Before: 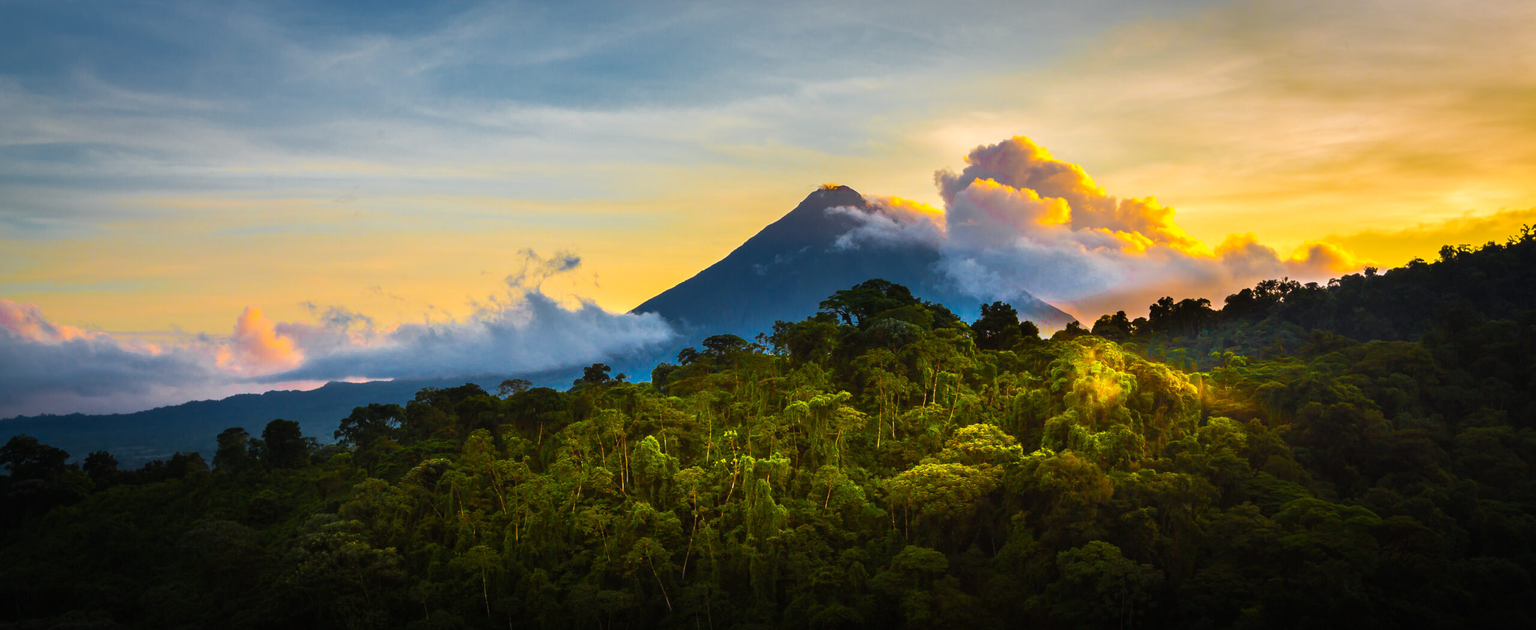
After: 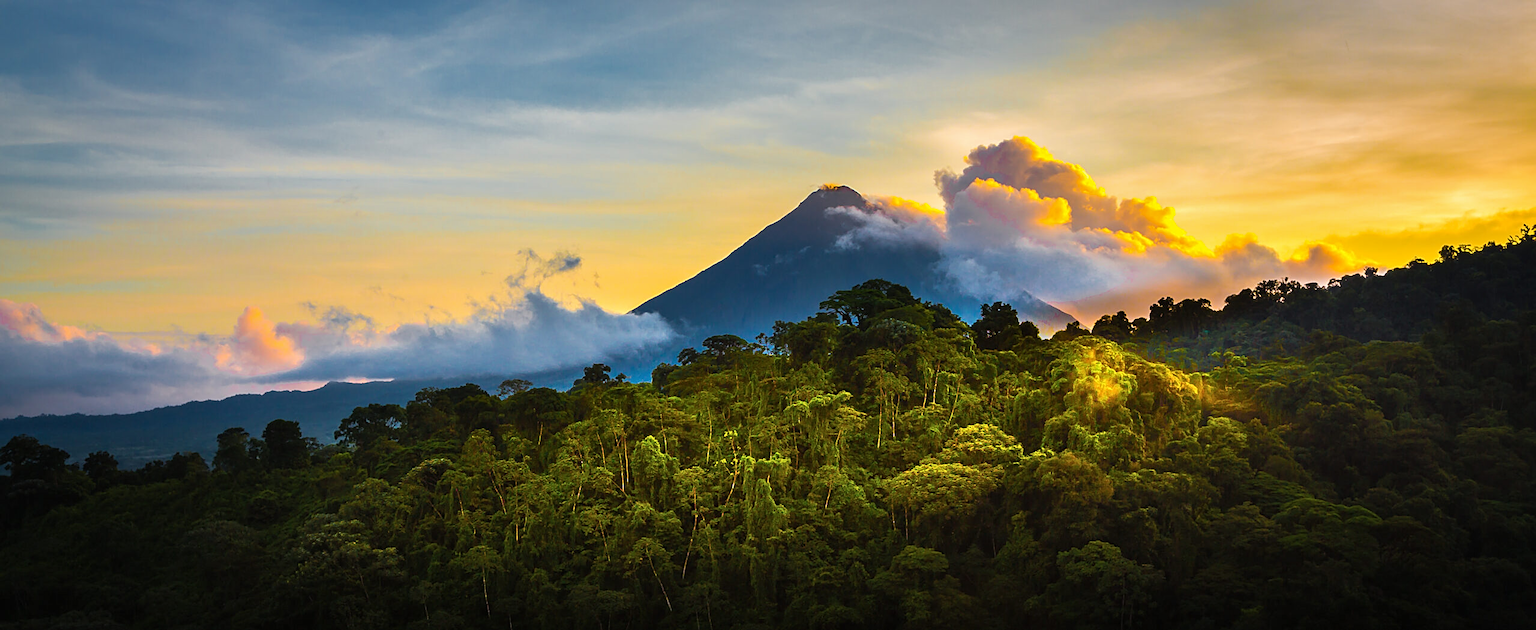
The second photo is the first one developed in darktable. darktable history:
shadows and highlights: shadows 29.61, highlights -30.47, low approximation 0.01, soften with gaussian
exposure: compensate highlight preservation false
sharpen: on, module defaults
